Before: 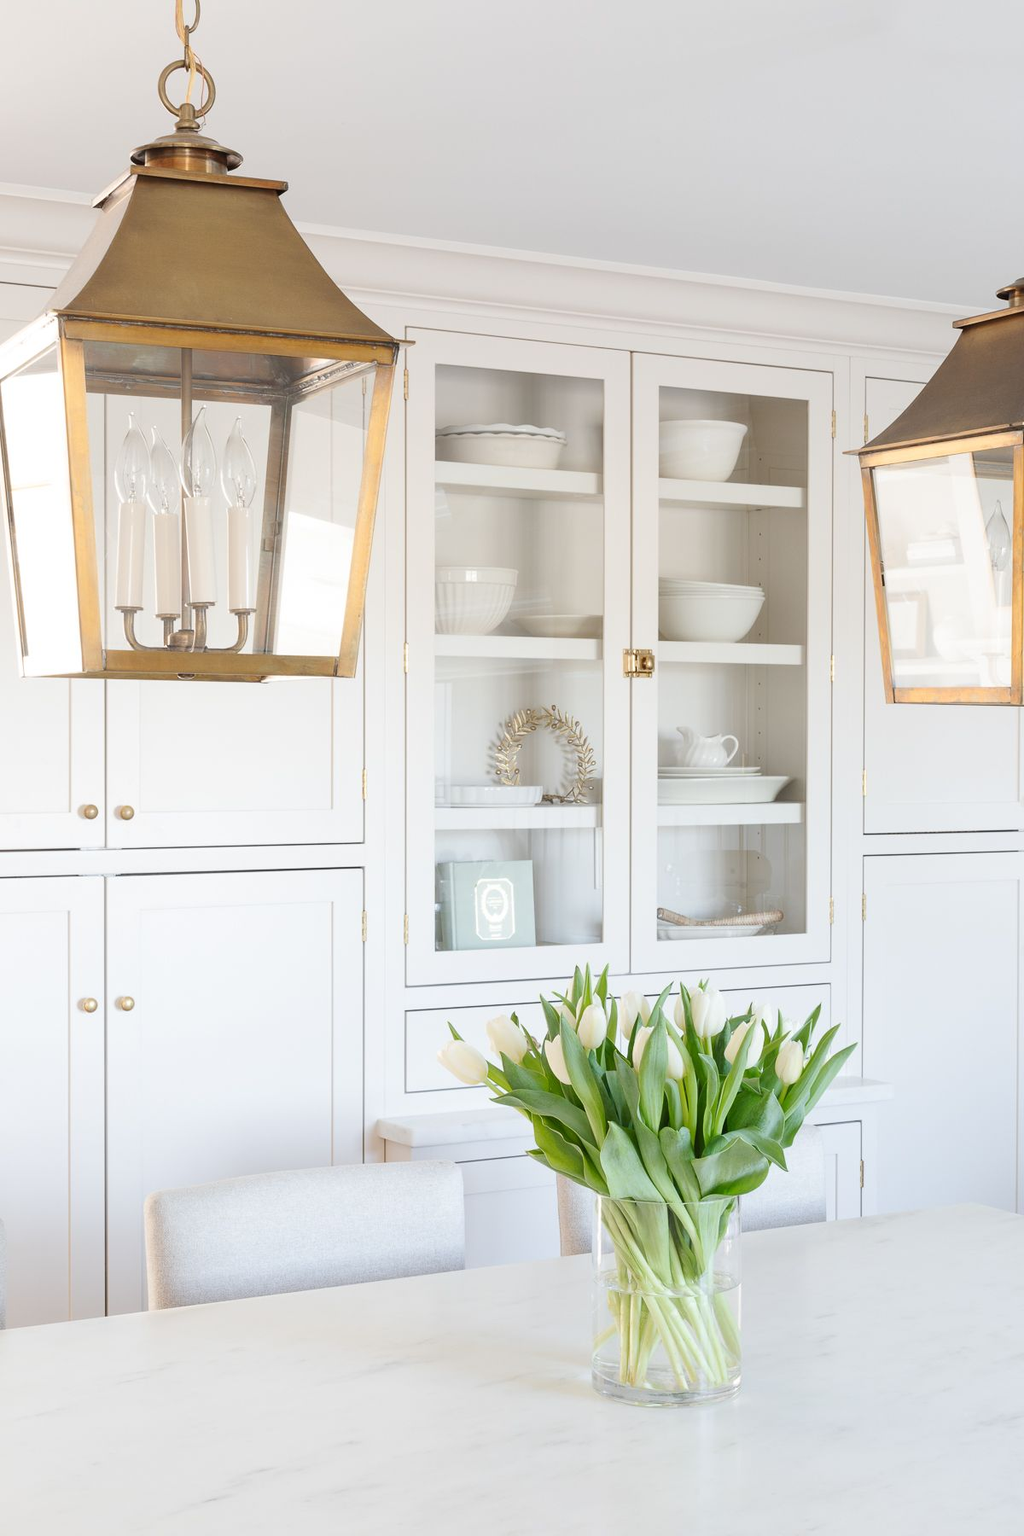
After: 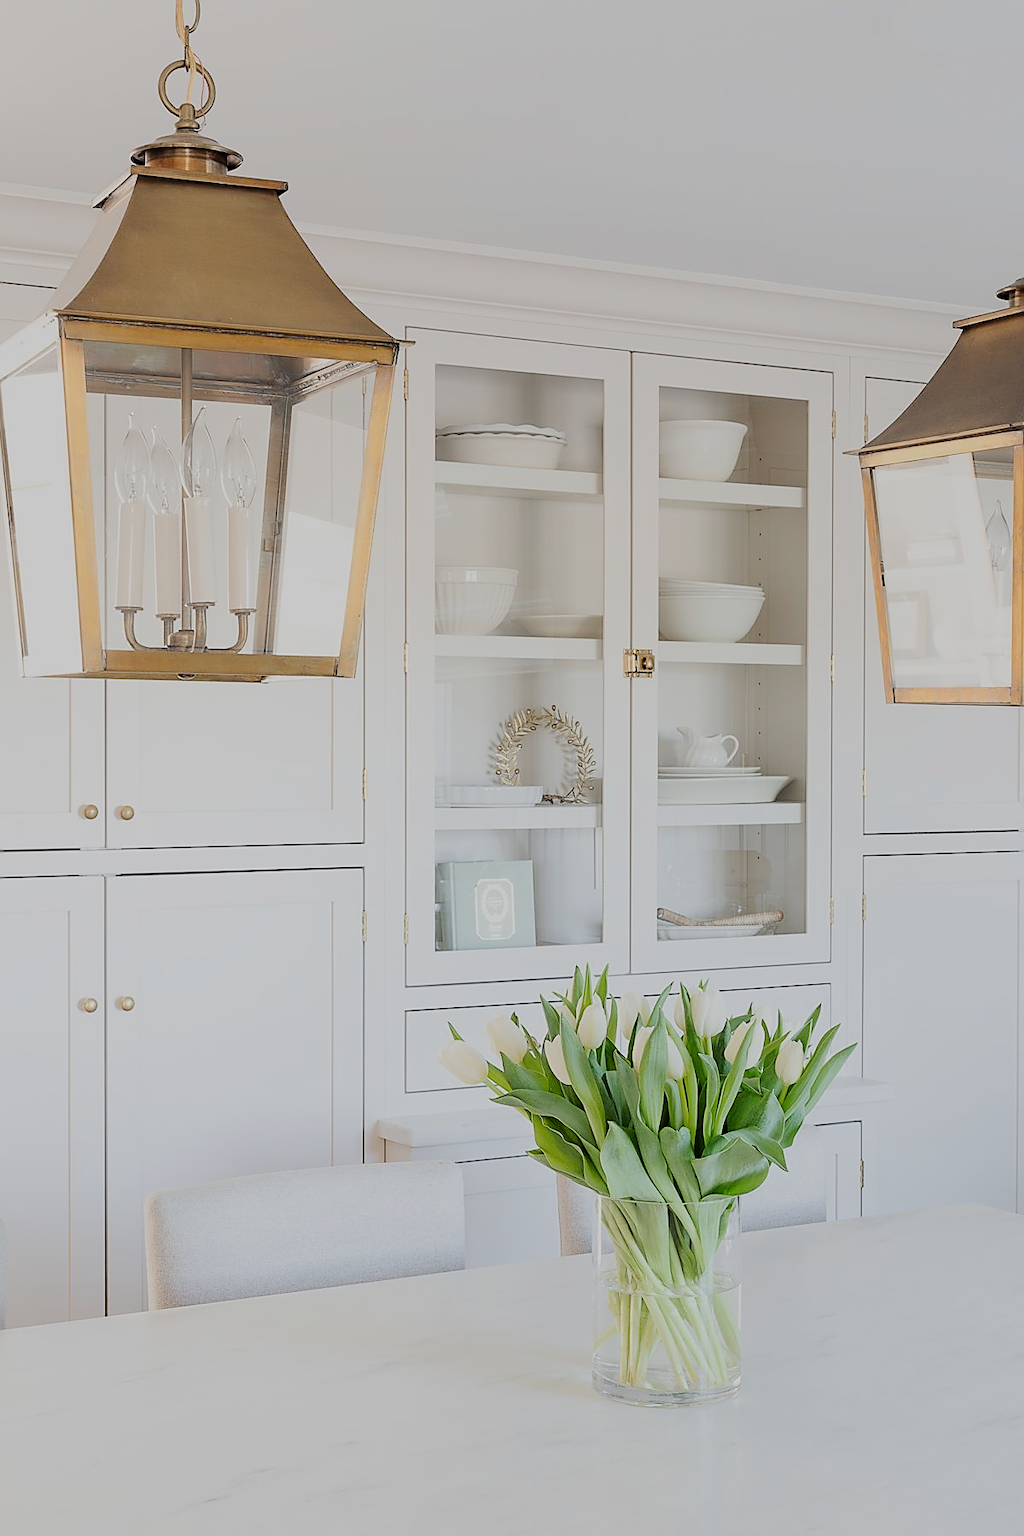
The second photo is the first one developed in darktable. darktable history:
exposure: exposure -0.217 EV, compensate highlight preservation false
sharpen: radius 1.423, amount 1.252, threshold 0.78
filmic rgb: black relative exposure -7.16 EV, white relative exposure 5.38 EV, hardness 3.02
